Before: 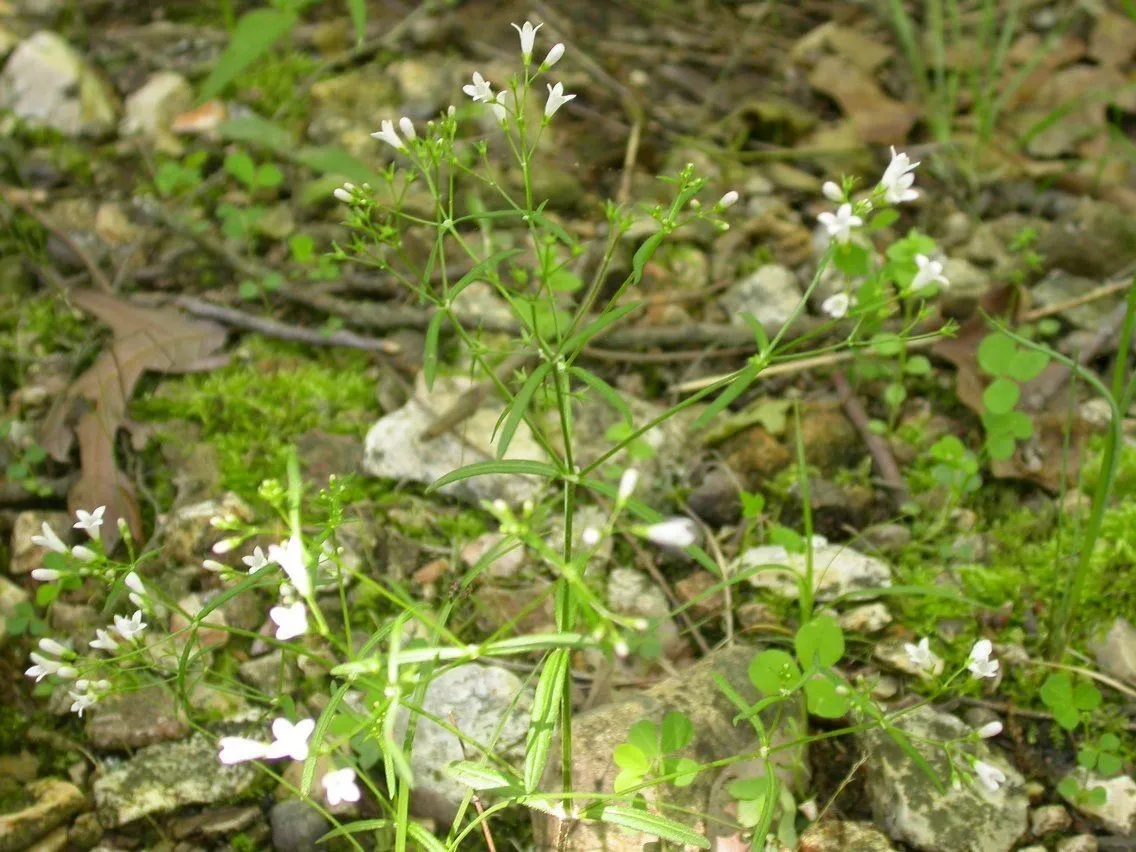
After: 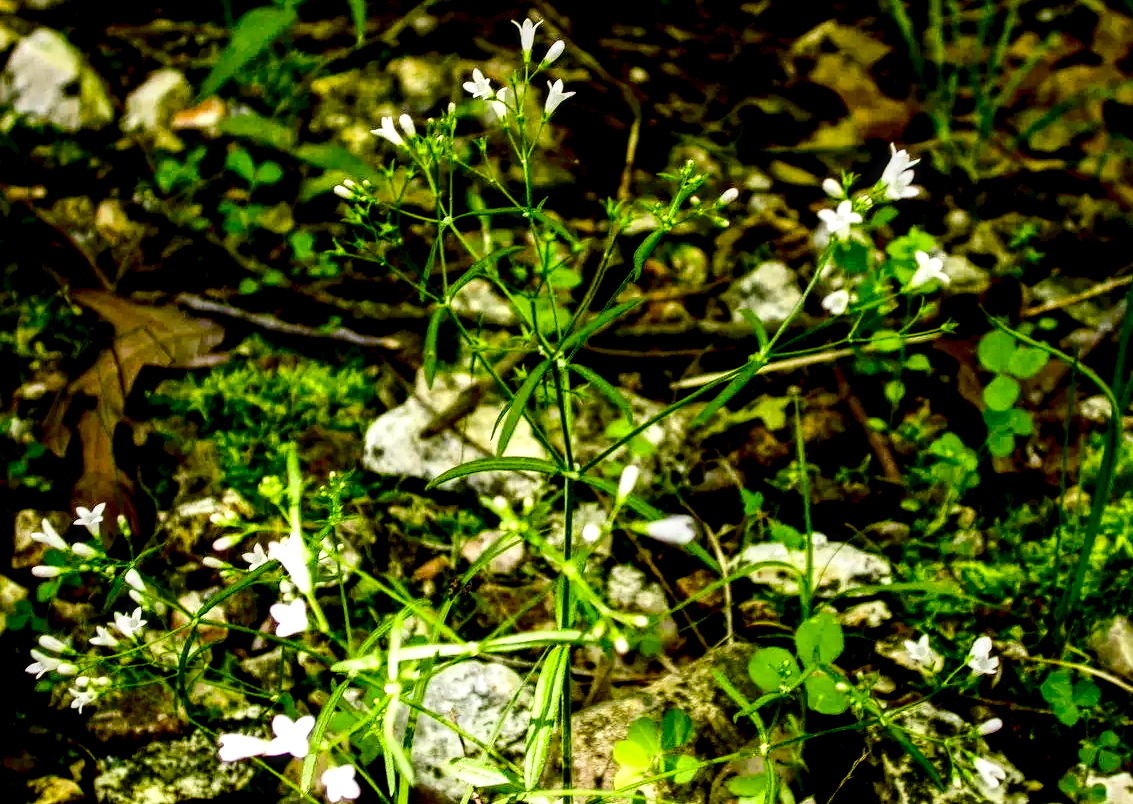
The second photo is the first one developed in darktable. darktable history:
color balance rgb: power › hue 327.26°, perceptual saturation grading › global saturation 20%, perceptual saturation grading › highlights -24.982%, perceptual saturation grading › shadows 25.864%
tone equalizer: on, module defaults
crop: top 0.46%, right 0.256%, bottom 5.101%
local contrast: detail 161%
contrast brightness saturation: contrast 0.244, brightness -0.234, saturation 0.144
levels: mode automatic
exposure: black level correction 0.099, exposure -0.087 EV, compensate highlight preservation false
filmic rgb: middle gray luminance 9.04%, black relative exposure -10.62 EV, white relative exposure 3.45 EV, target black luminance 0%, hardness 5.99, latitude 59.55%, contrast 1.088, highlights saturation mix 6.42%, shadows ↔ highlights balance 29.32%
